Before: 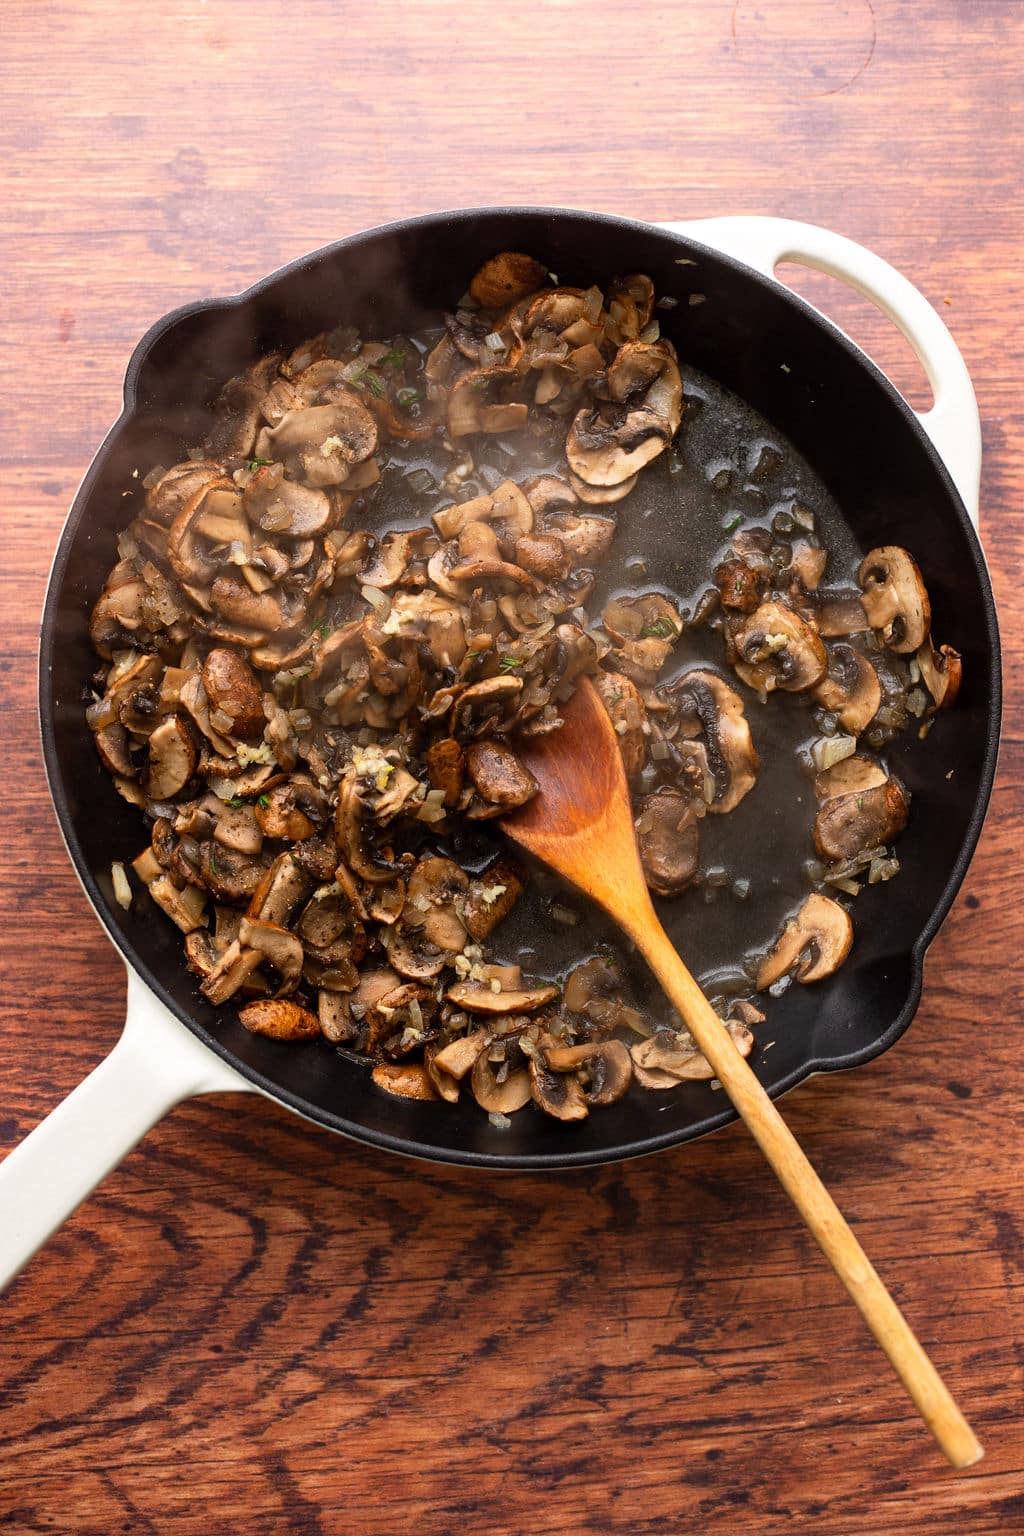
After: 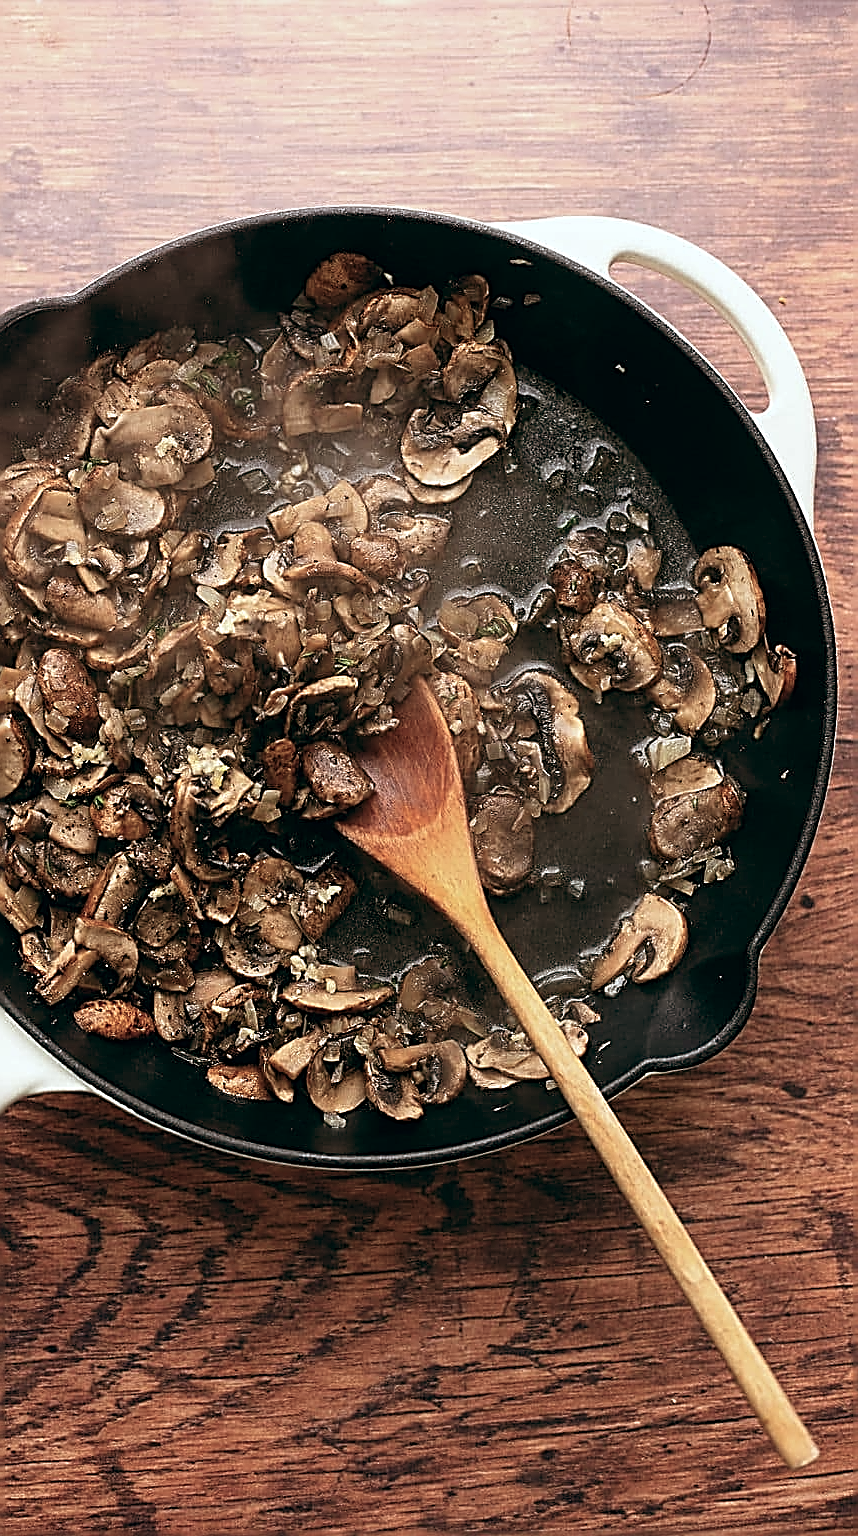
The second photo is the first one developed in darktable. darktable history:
sharpen: amount 2
color balance: lift [1, 0.994, 1.002, 1.006], gamma [0.957, 1.081, 1.016, 0.919], gain [0.97, 0.972, 1.01, 1.028], input saturation 91.06%, output saturation 79.8%
crop: left 16.145%
